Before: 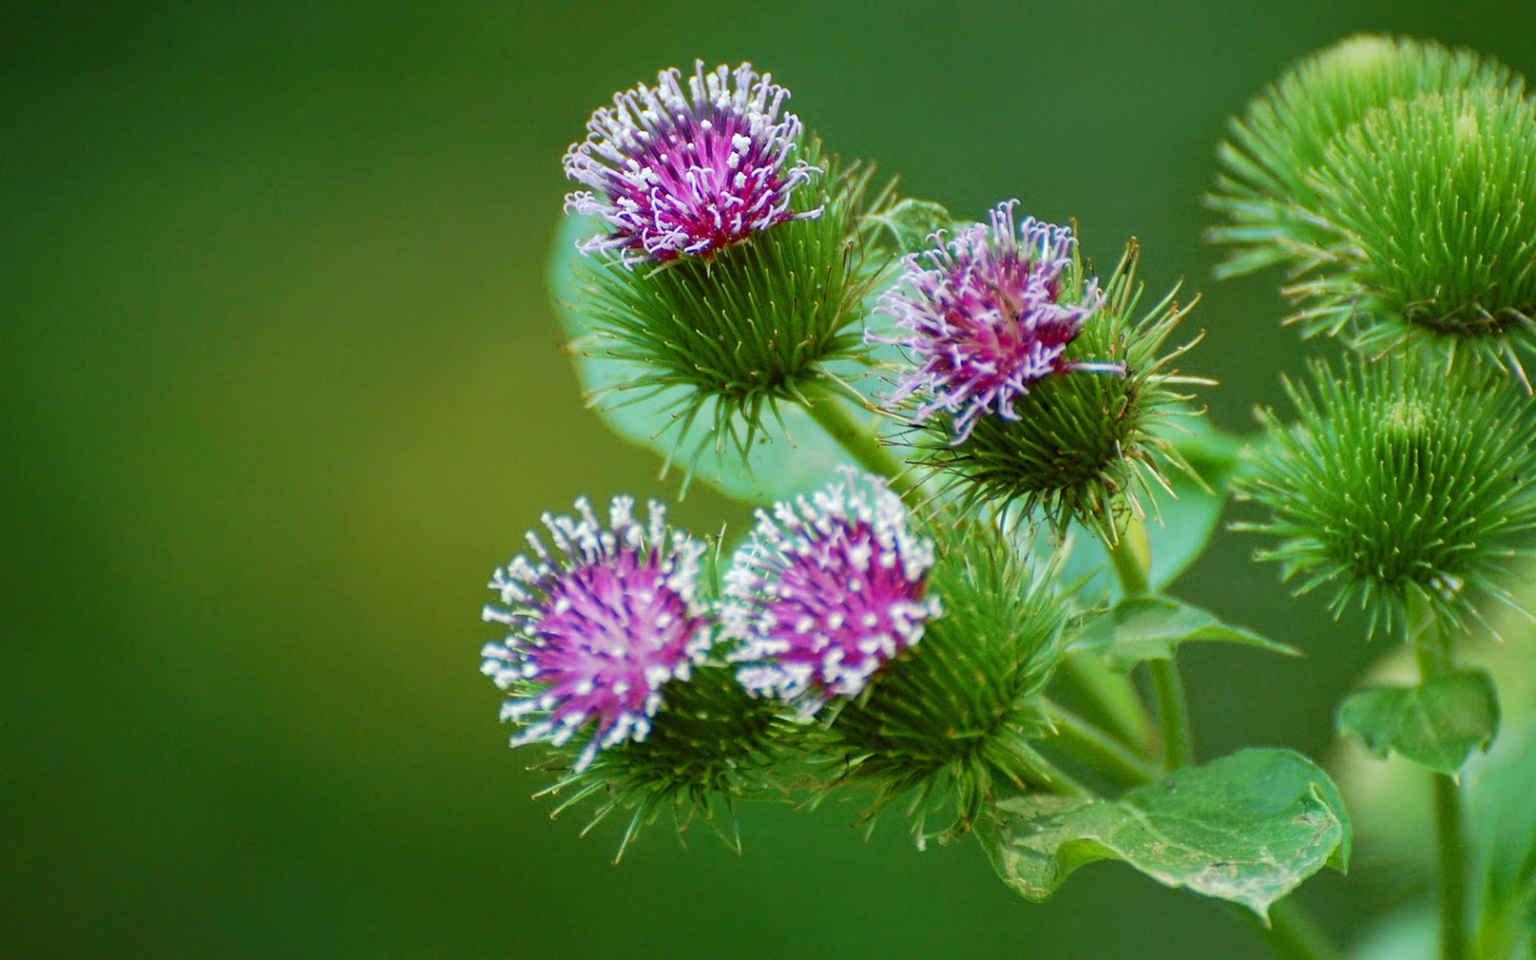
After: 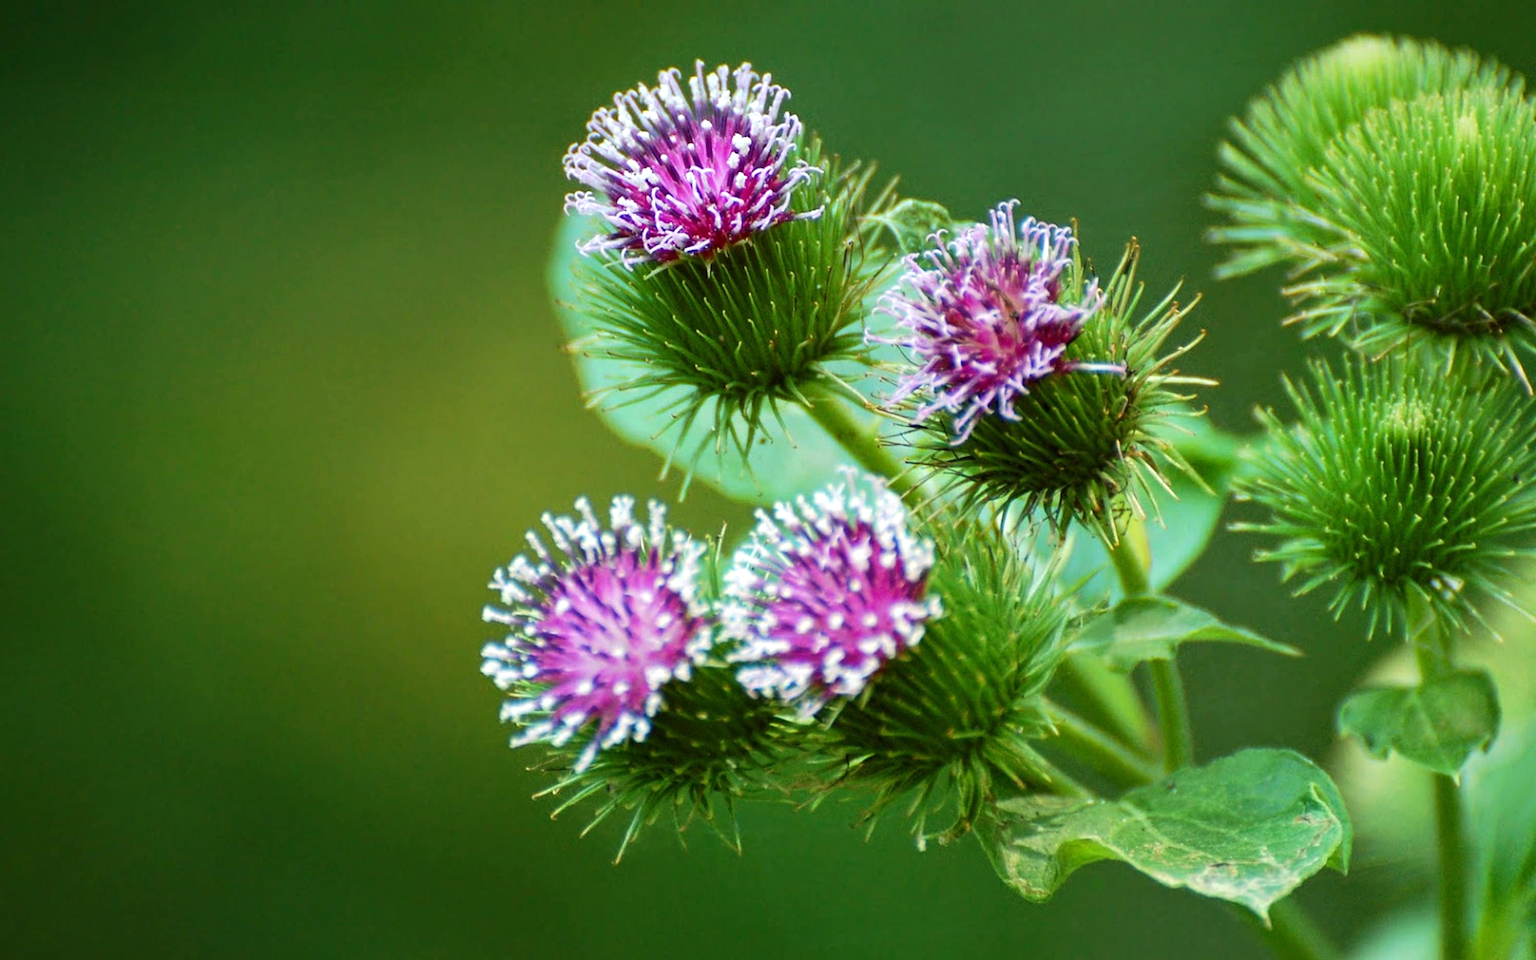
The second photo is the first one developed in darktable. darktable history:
tone equalizer: -8 EV -0.444 EV, -7 EV -0.384 EV, -6 EV -0.366 EV, -5 EV -0.26 EV, -3 EV 0.215 EV, -2 EV 0.343 EV, -1 EV 0.366 EV, +0 EV 0.444 EV, edges refinement/feathering 500, mask exposure compensation -1.57 EV, preserve details no
